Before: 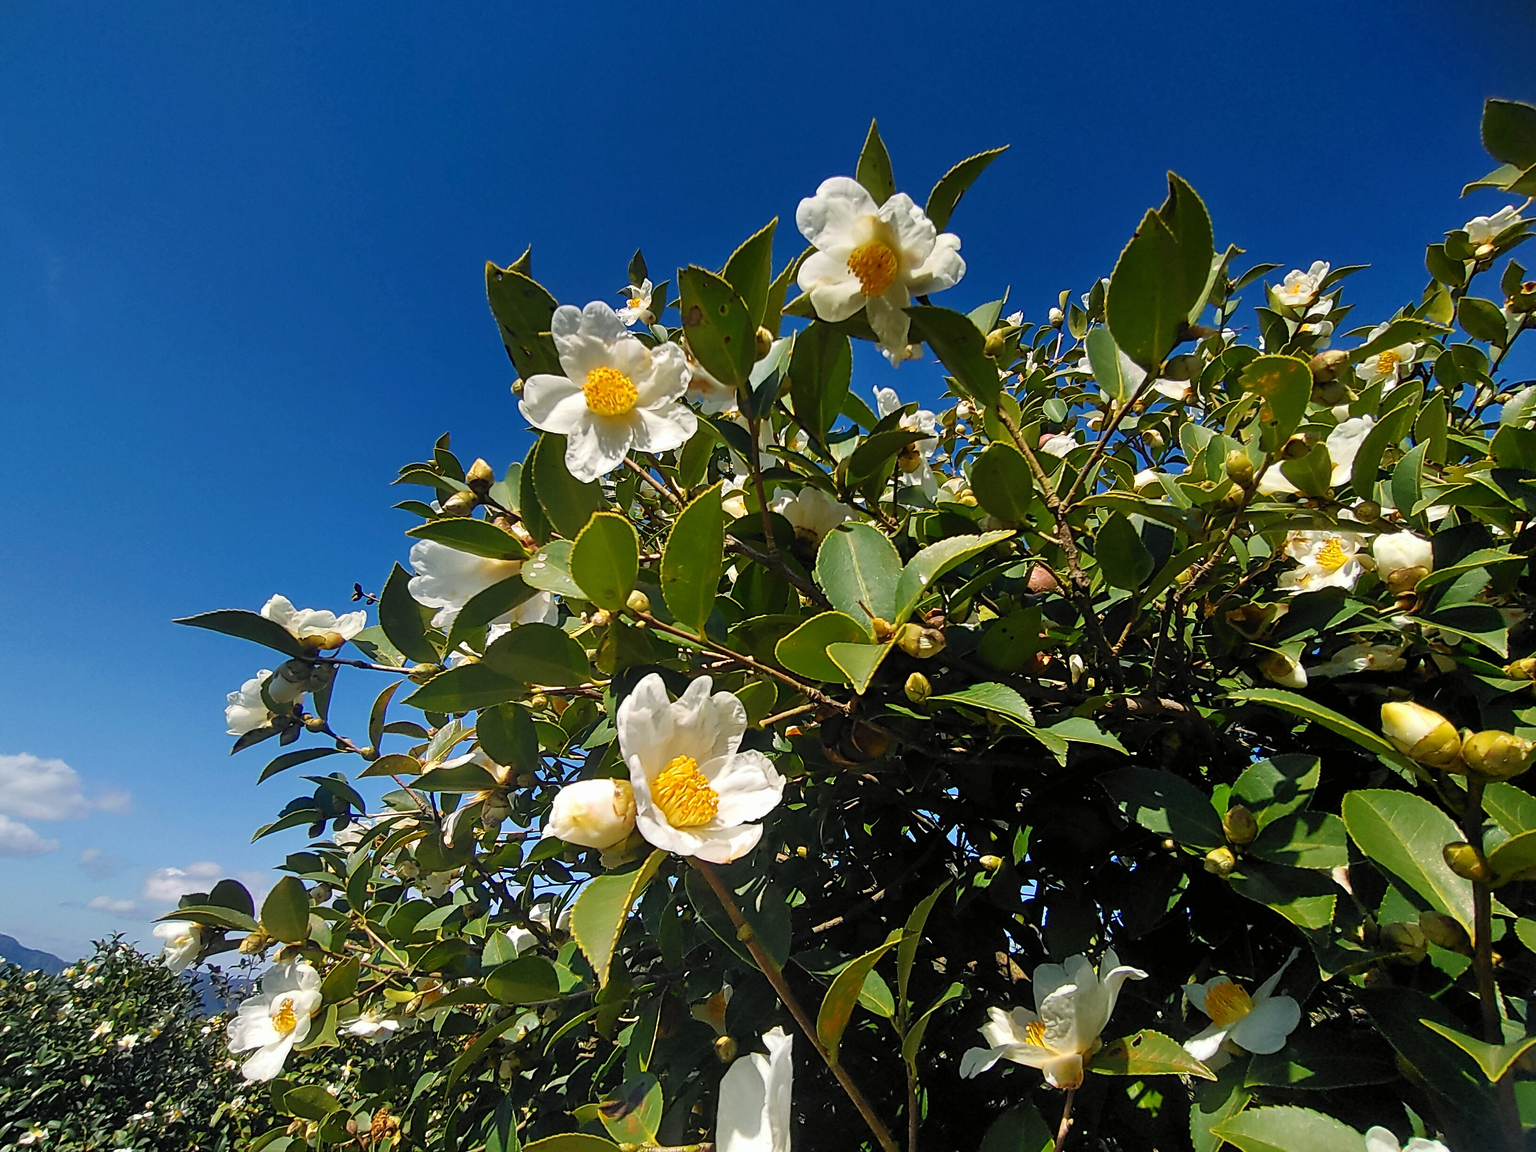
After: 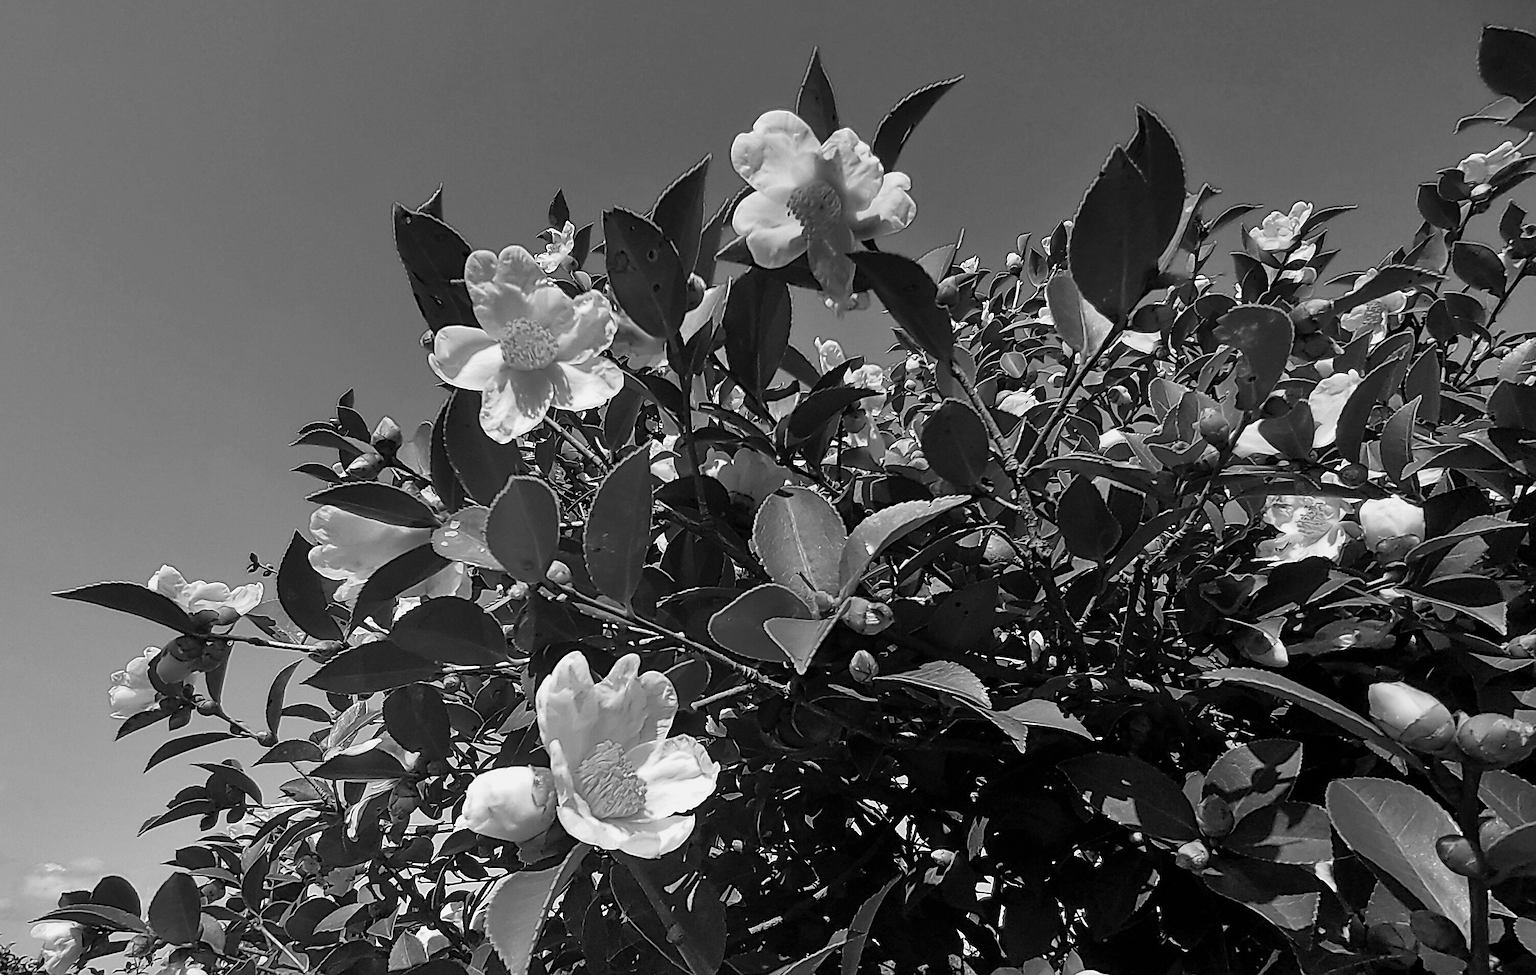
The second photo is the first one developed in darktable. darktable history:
sharpen: on, module defaults
shadows and highlights: shadows 22.7, highlights -48.71, soften with gaussian
color calibration: output gray [0.253, 0.26, 0.487, 0], gray › normalize channels true, illuminant same as pipeline (D50), adaptation XYZ, x 0.346, y 0.359, gamut compression 0
crop: left 8.155%, top 6.611%, bottom 15.385%
